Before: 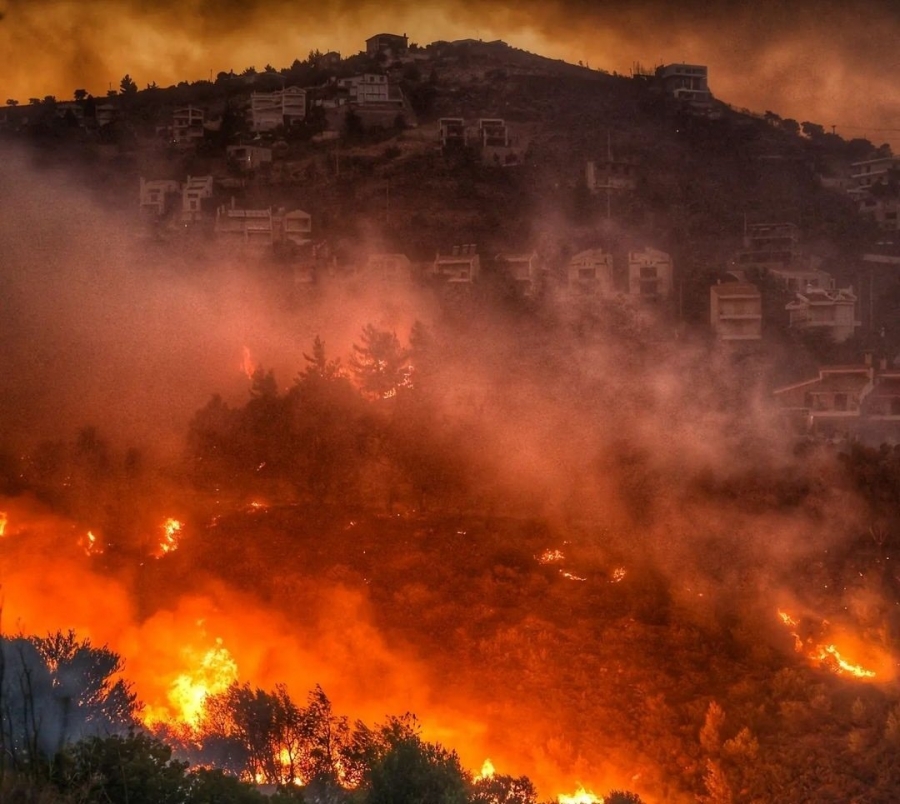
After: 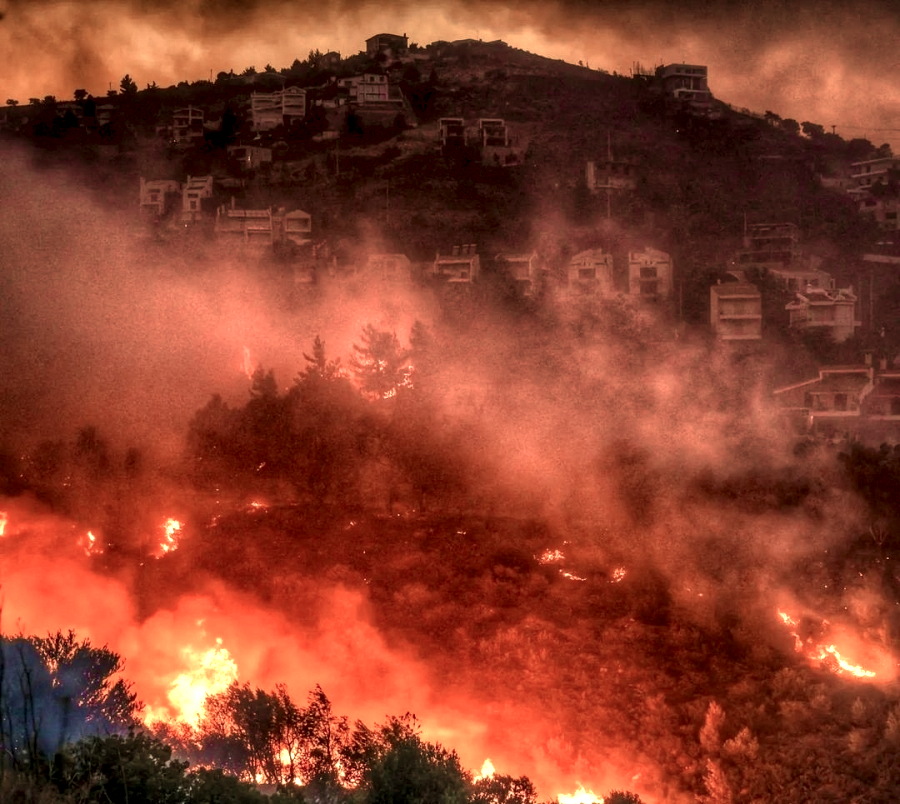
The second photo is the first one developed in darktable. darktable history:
local contrast: highlights 60%, shadows 60%, detail 160%
color zones: curves: ch0 [(0, 0.473) (0.001, 0.473) (0.226, 0.548) (0.4, 0.589) (0.525, 0.54) (0.728, 0.403) (0.999, 0.473) (1, 0.473)]; ch1 [(0, 0.619) (0.001, 0.619) (0.234, 0.388) (0.4, 0.372) (0.528, 0.422) (0.732, 0.53) (0.999, 0.619) (1, 0.619)]; ch2 [(0, 0.547) (0.001, 0.547) (0.226, 0.45) (0.4, 0.525) (0.525, 0.585) (0.8, 0.511) (0.999, 0.547) (1, 0.547)]
velvia: strength 74%
